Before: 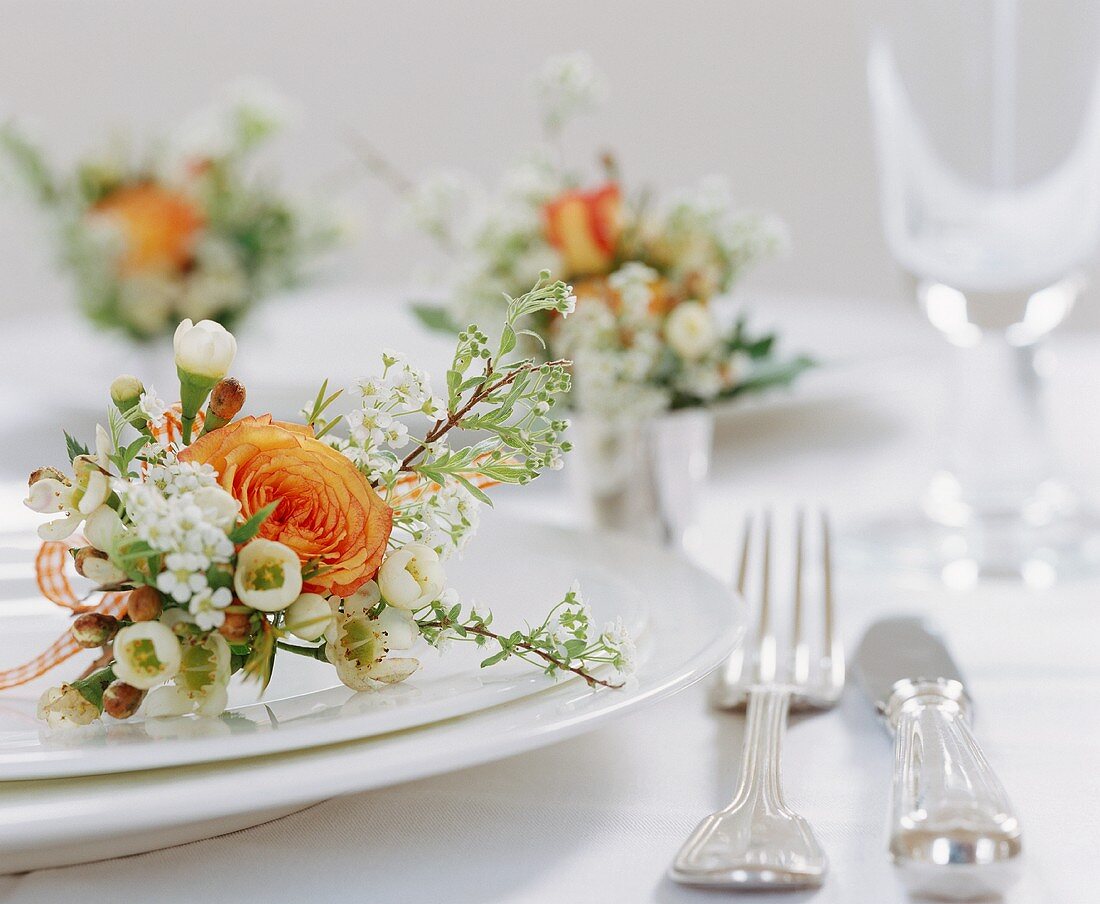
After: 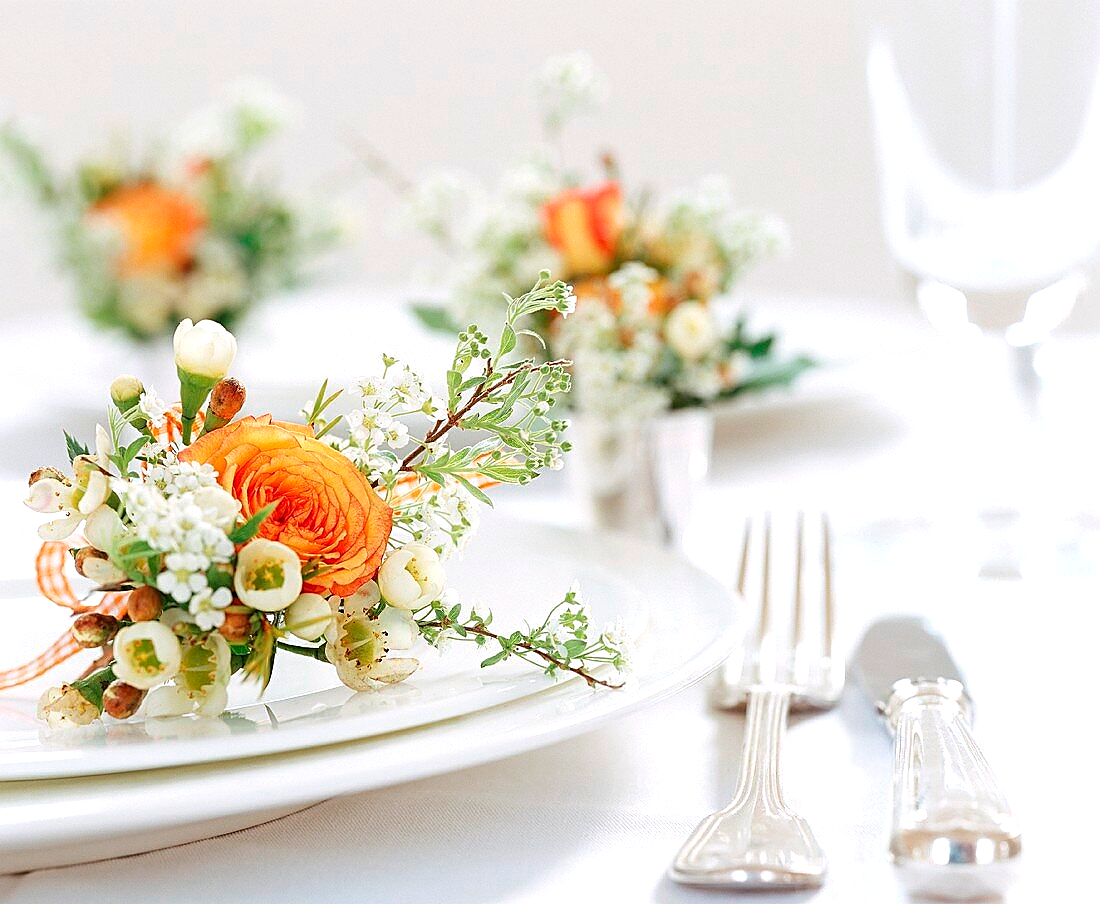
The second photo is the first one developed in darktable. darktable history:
exposure: black level correction 0, exposure 0.5 EV, compensate highlight preservation false
sharpen: on, module defaults
